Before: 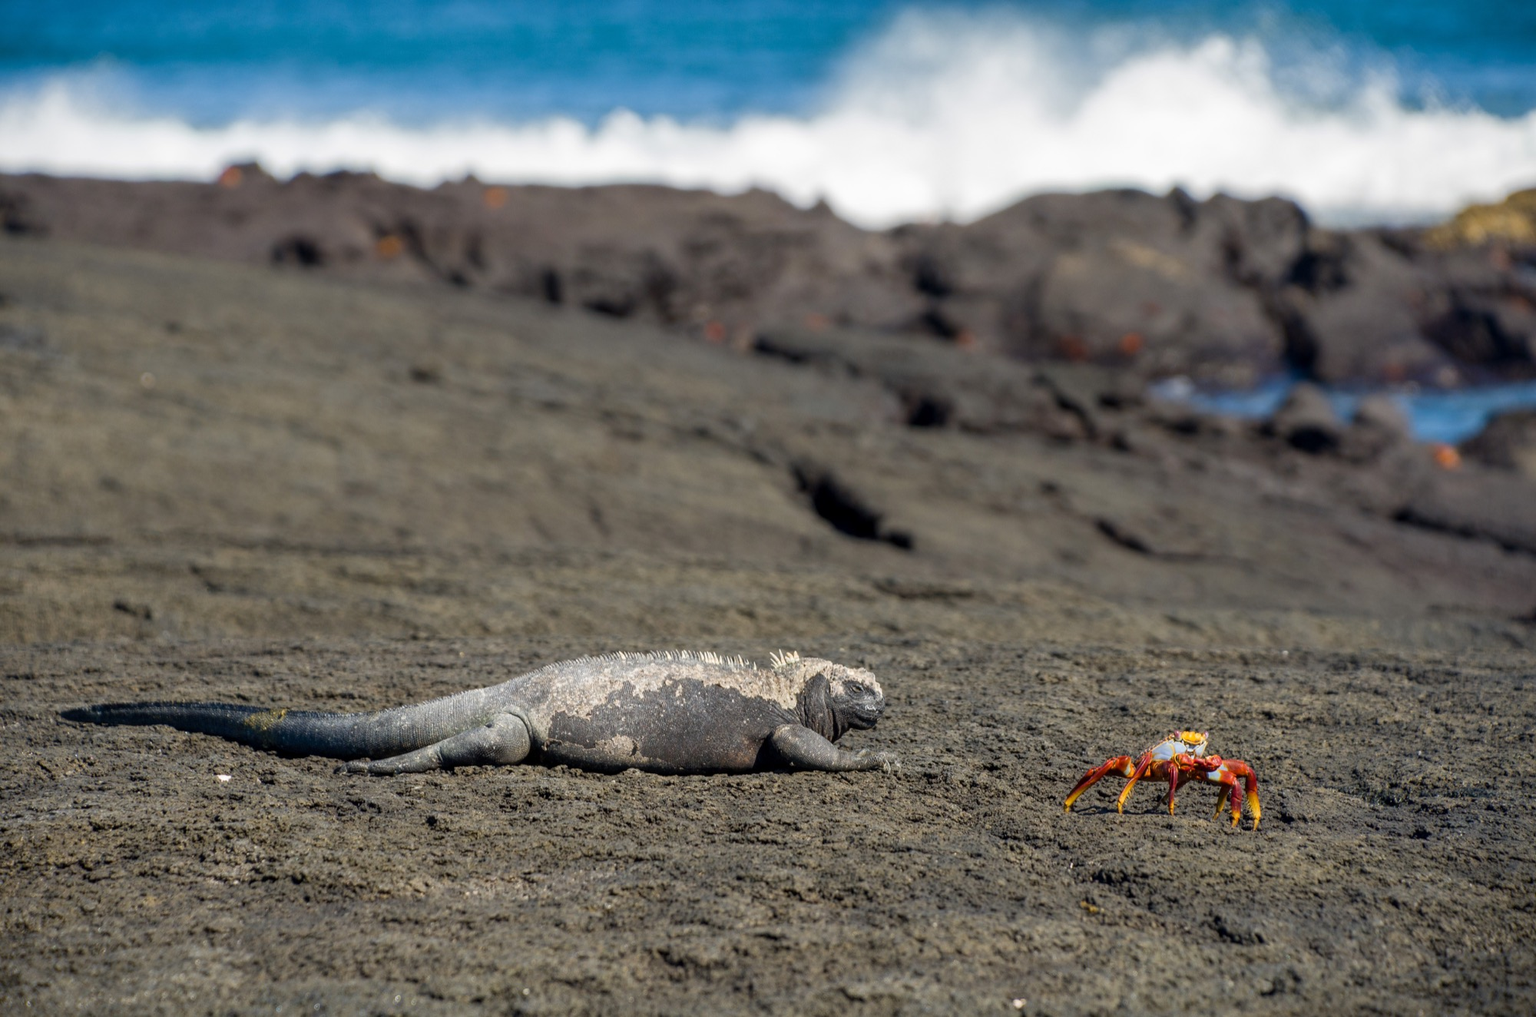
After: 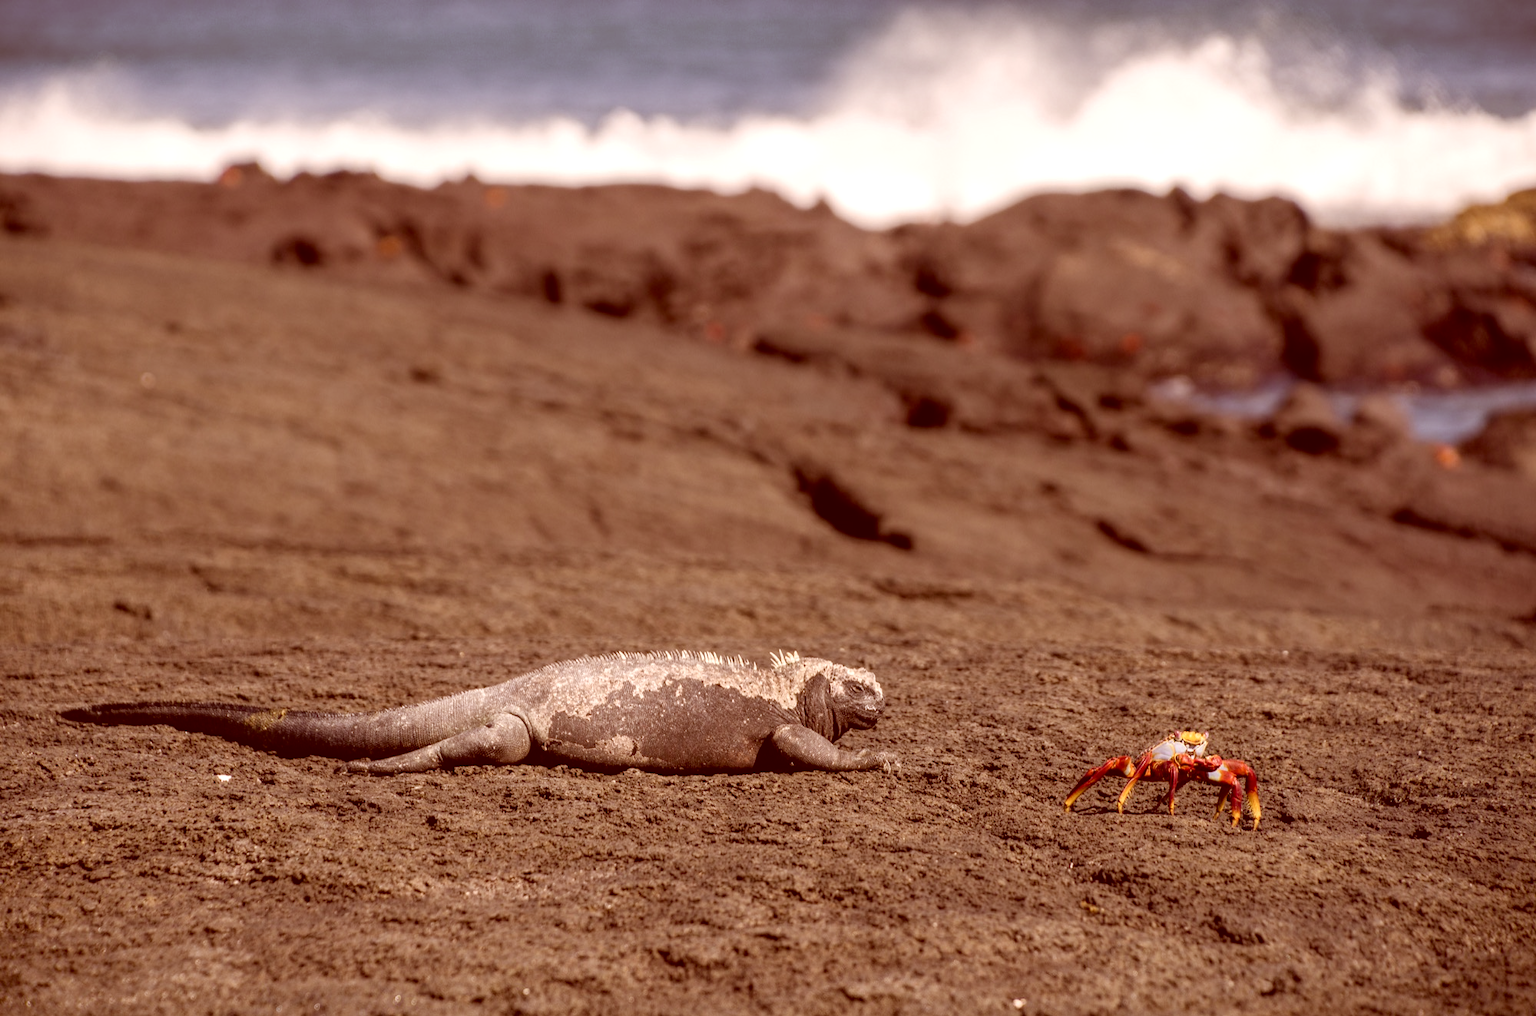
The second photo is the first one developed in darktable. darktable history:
color correction: highlights a* 9.09, highlights b* 8.99, shadows a* 39.2, shadows b* 39.25, saturation 0.766
shadows and highlights: radius 45.11, white point adjustment 6.75, compress 80.01%, soften with gaussian
